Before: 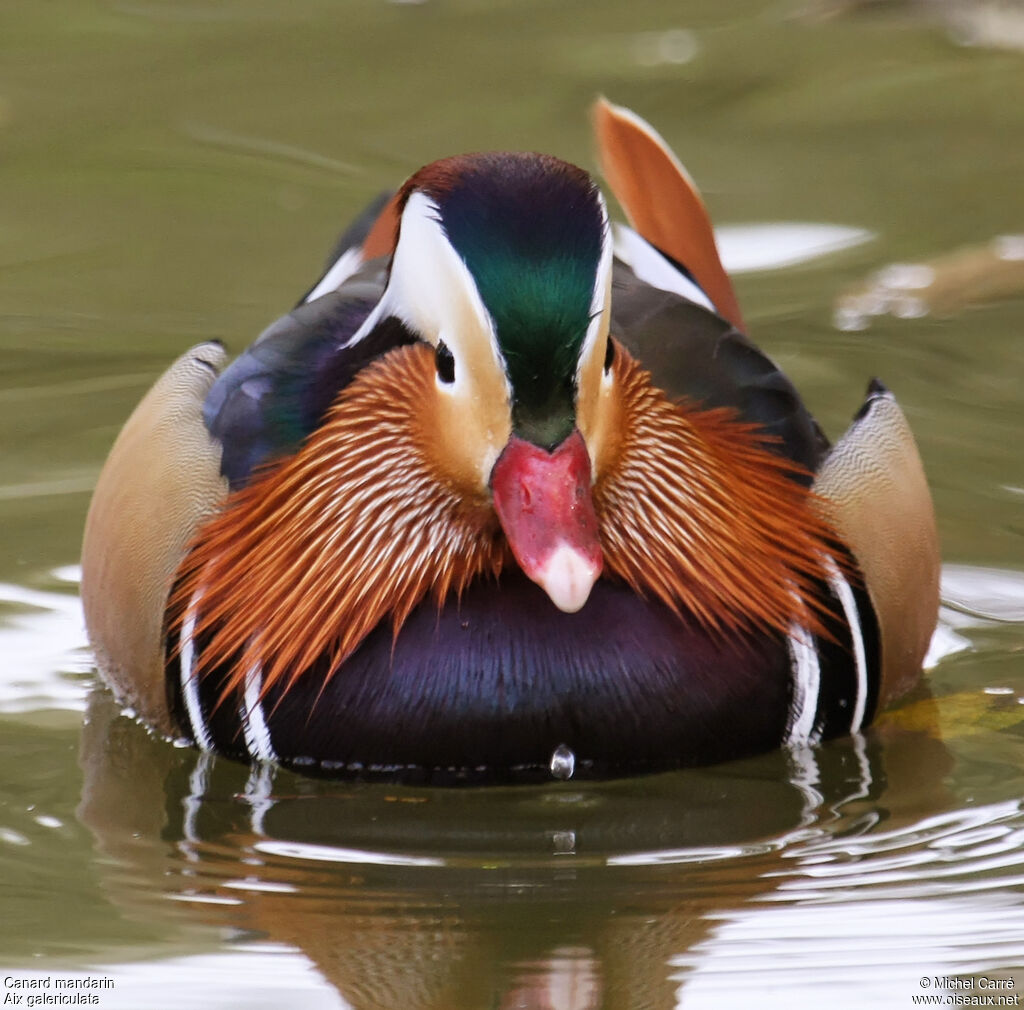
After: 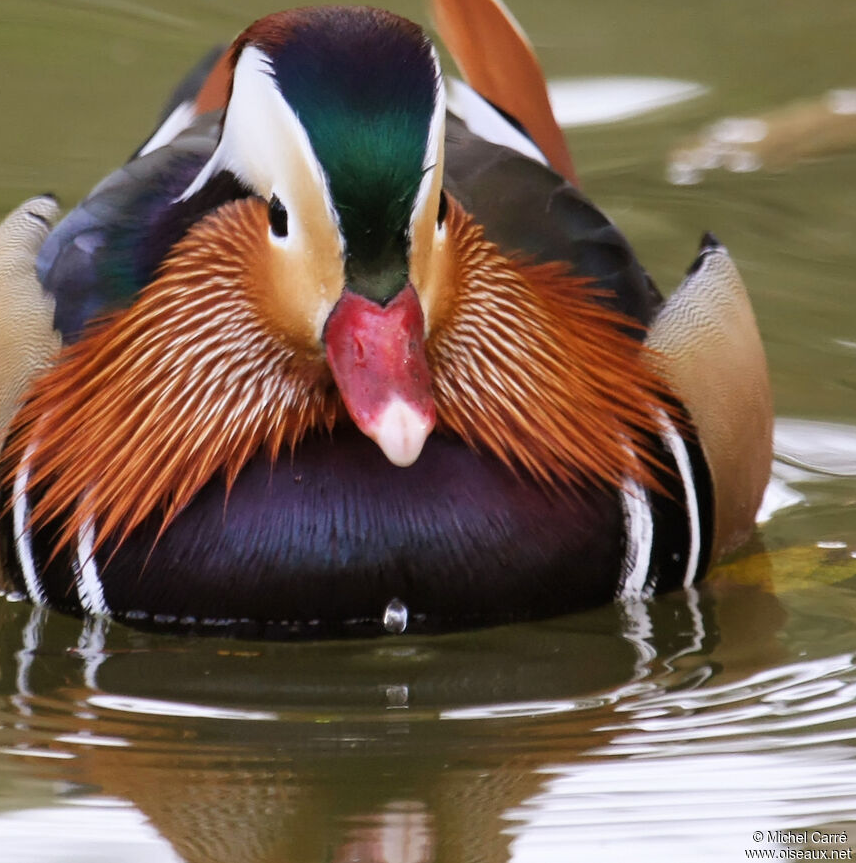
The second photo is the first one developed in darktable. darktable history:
shadows and highlights: radius 336.42, shadows 28.18, highlights color adjustment 0.341%, soften with gaussian
crop: left 16.397%, top 14.482%
